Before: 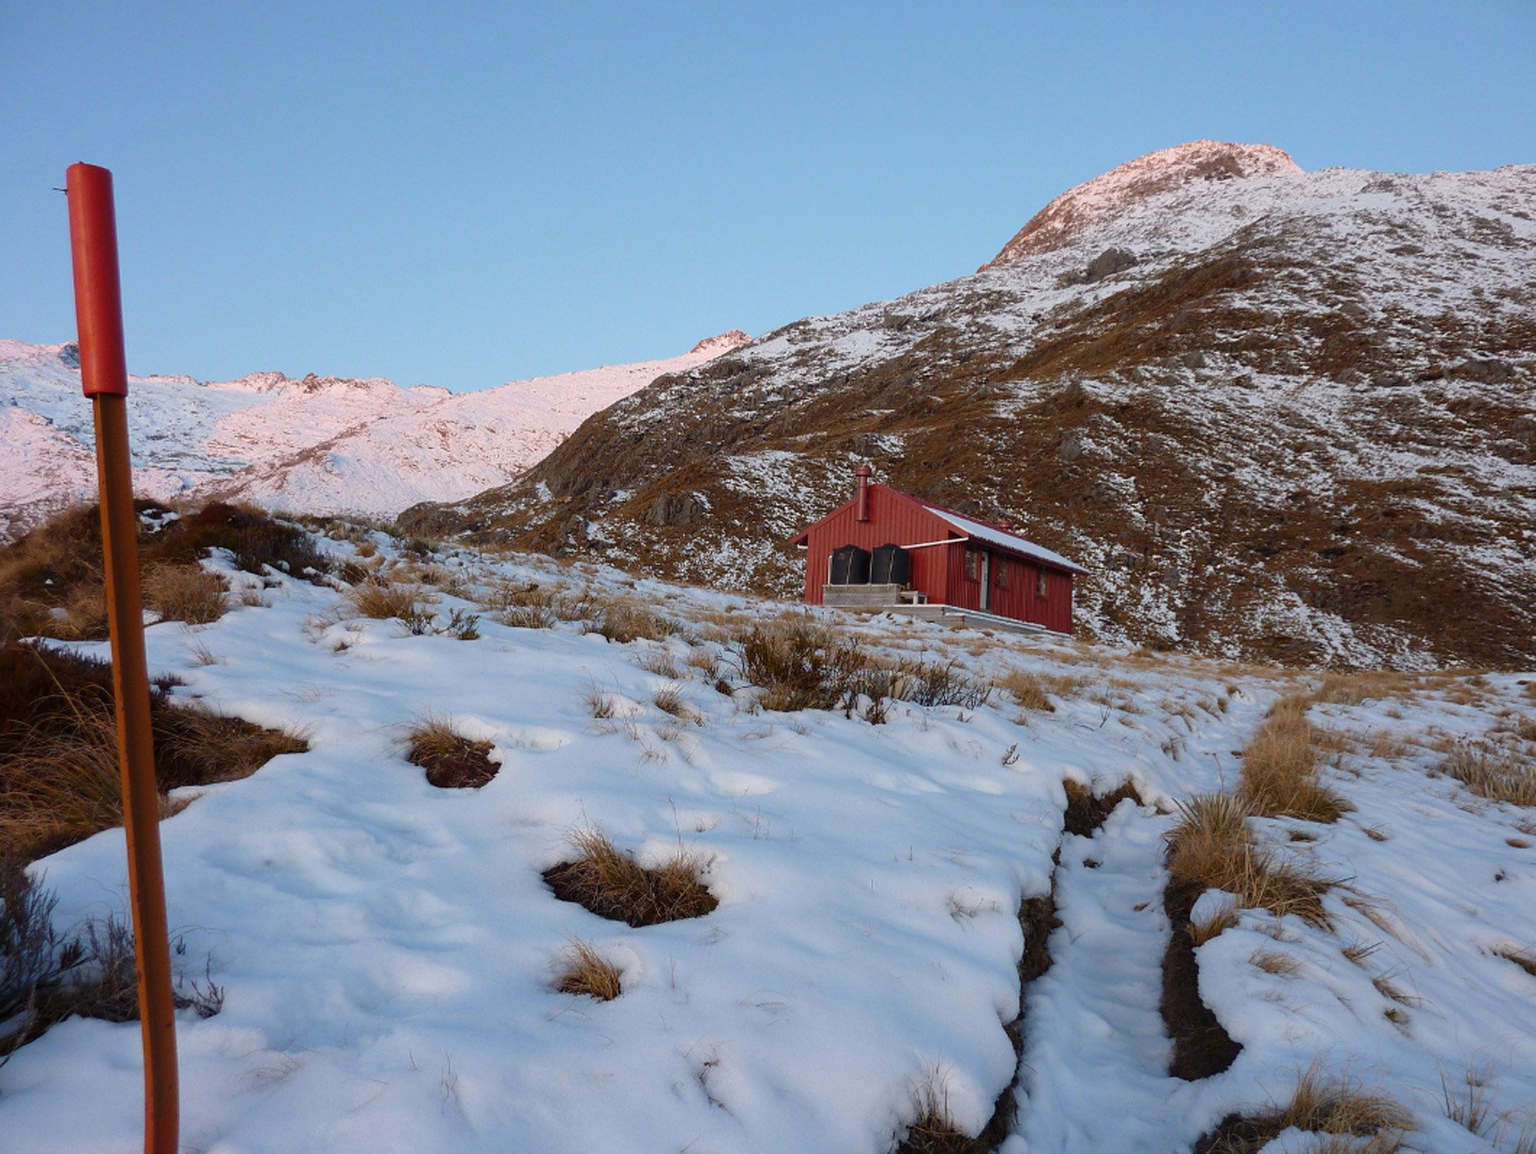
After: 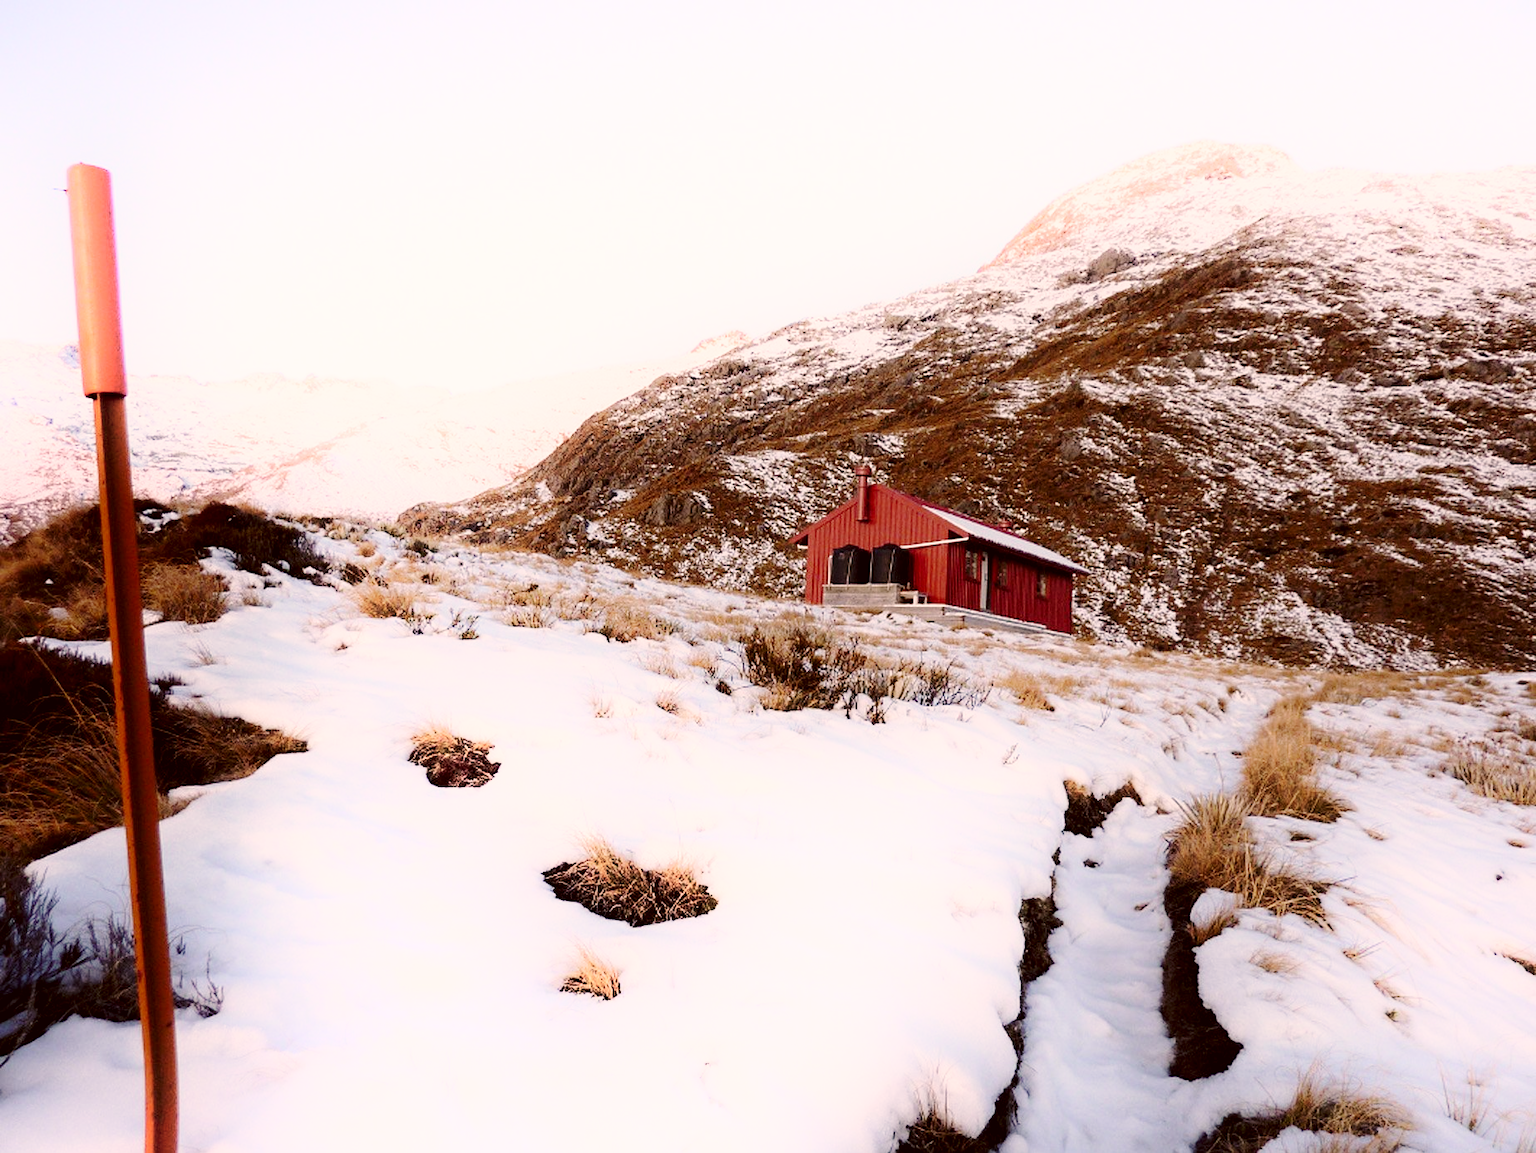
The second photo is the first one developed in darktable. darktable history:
color correction: highlights a* 10.2, highlights b* 9.68, shadows a* 7.9, shadows b* 8.58, saturation 0.792
exposure: black level correction 0.007, exposure 0.103 EV, compensate exposure bias true, compensate highlight preservation false
shadows and highlights: shadows -21.76, highlights 98.98, soften with gaussian
base curve: curves: ch0 [(0, 0) (0.028, 0.03) (0.121, 0.232) (0.46, 0.748) (0.859, 0.968) (1, 1)], preserve colors none
